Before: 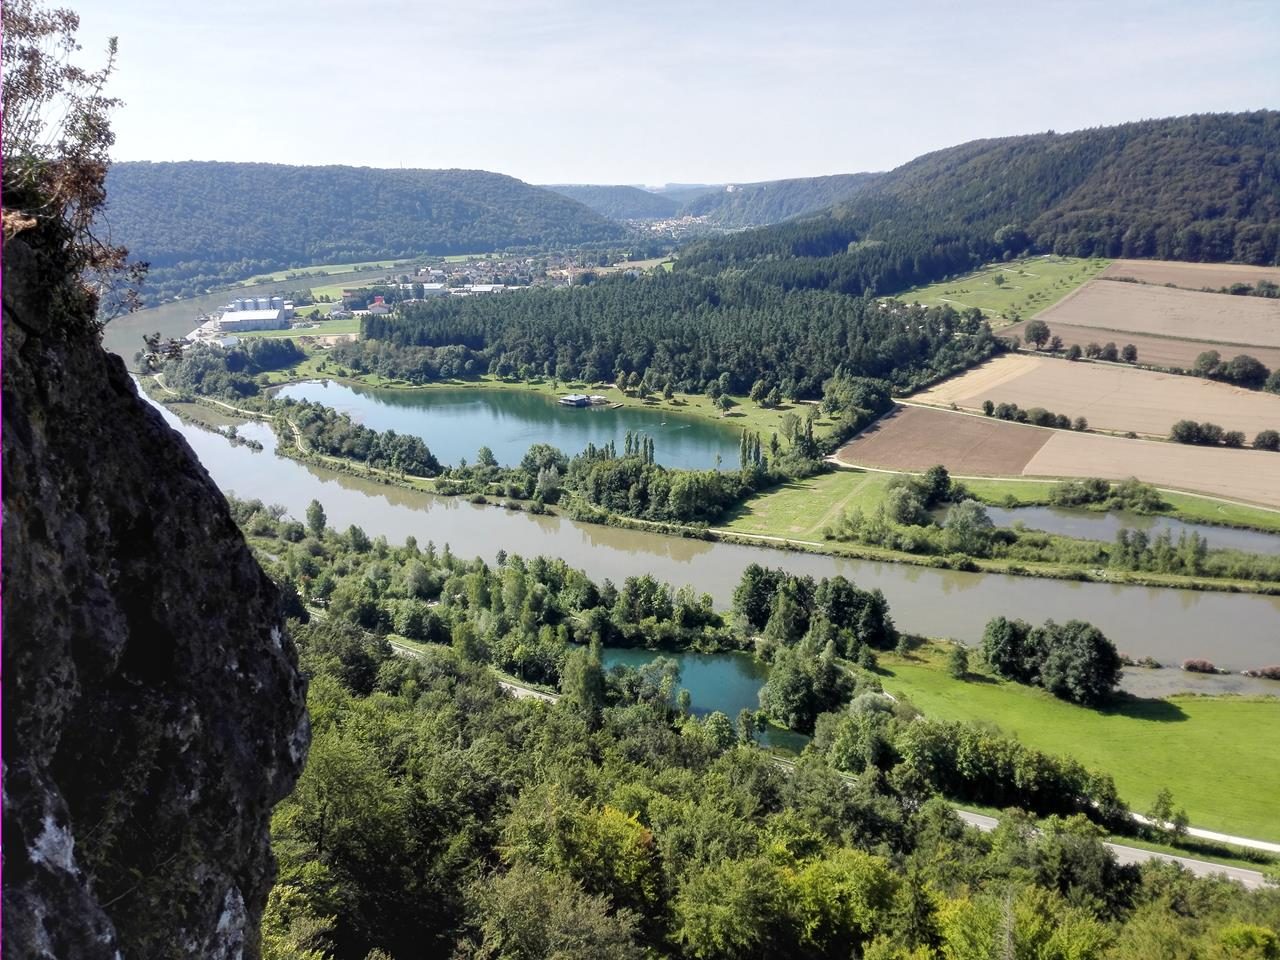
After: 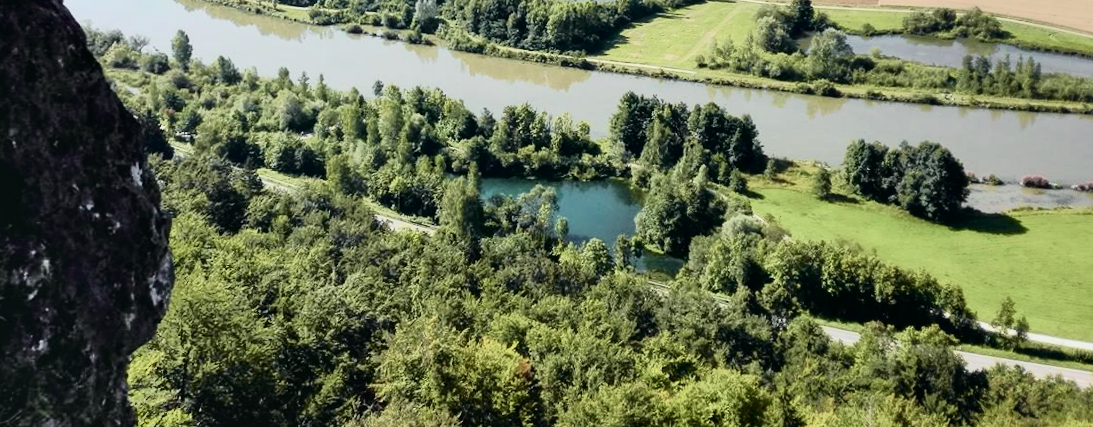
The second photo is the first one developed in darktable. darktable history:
crop and rotate: left 13.306%, top 48.129%, bottom 2.928%
shadows and highlights: soften with gaussian
tone curve: curves: ch0 [(0, 0.008) (0.081, 0.044) (0.177, 0.123) (0.283, 0.253) (0.416, 0.449) (0.495, 0.524) (0.661, 0.756) (0.796, 0.859) (1, 0.951)]; ch1 [(0, 0) (0.161, 0.092) (0.35, 0.33) (0.392, 0.392) (0.427, 0.426) (0.479, 0.472) (0.505, 0.5) (0.521, 0.524) (0.567, 0.556) (0.583, 0.588) (0.625, 0.627) (0.678, 0.733) (1, 1)]; ch2 [(0, 0) (0.346, 0.362) (0.404, 0.427) (0.502, 0.499) (0.531, 0.523) (0.544, 0.561) (0.58, 0.59) (0.629, 0.642) (0.717, 0.678) (1, 1)], color space Lab, independent channels, preserve colors none
rotate and perspective: rotation -0.013°, lens shift (vertical) -0.027, lens shift (horizontal) 0.178, crop left 0.016, crop right 0.989, crop top 0.082, crop bottom 0.918
